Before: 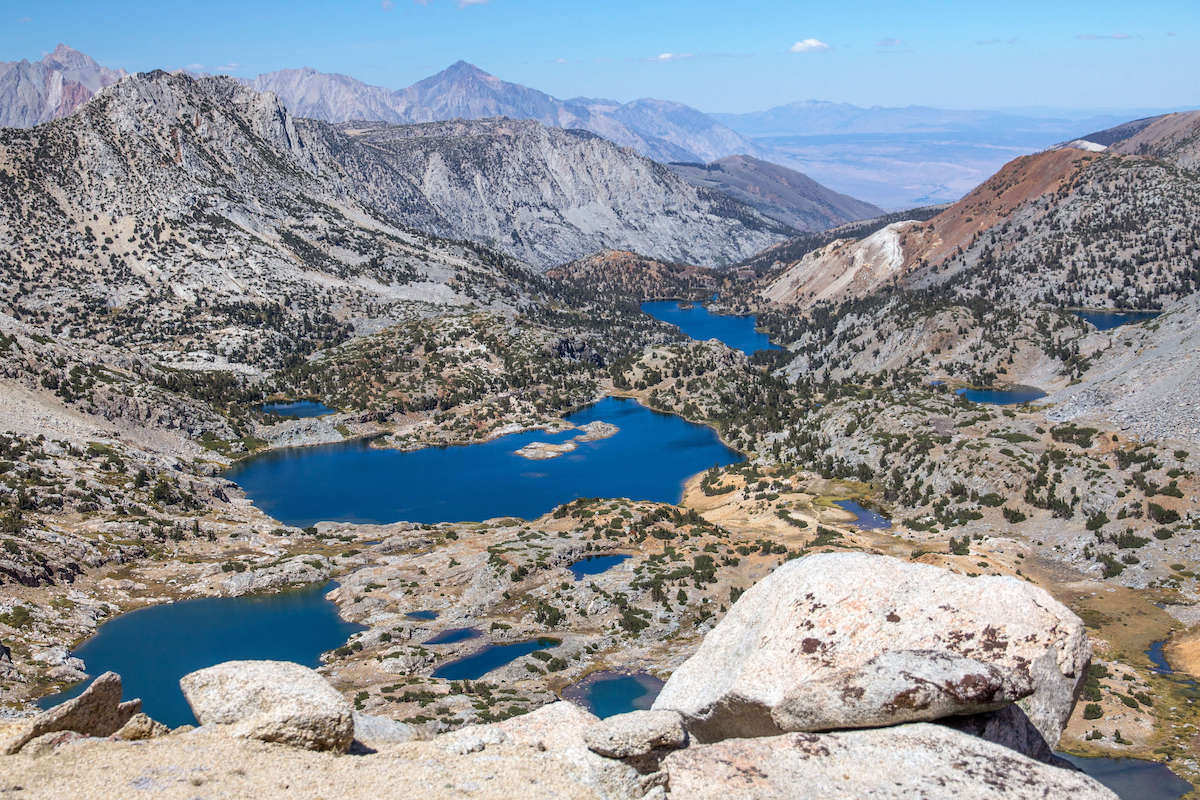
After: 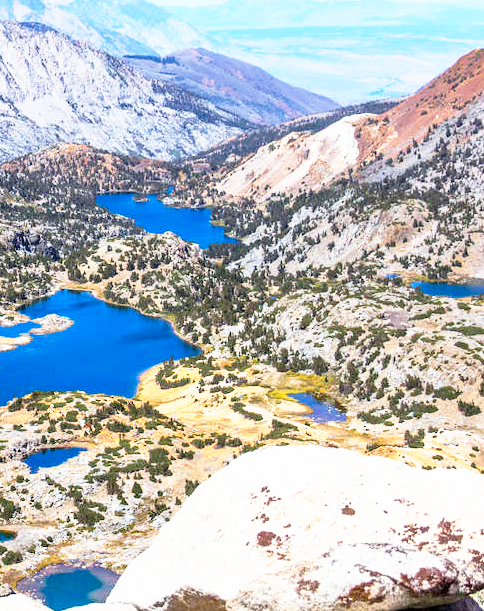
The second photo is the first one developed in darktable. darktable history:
crop: left 45.438%, top 13.485%, right 14.223%, bottom 10.076%
color balance rgb: perceptual saturation grading › global saturation 30.568%, global vibrance 20%
base curve: curves: ch0 [(0, 0) (0.495, 0.917) (1, 1)], preserve colors none
